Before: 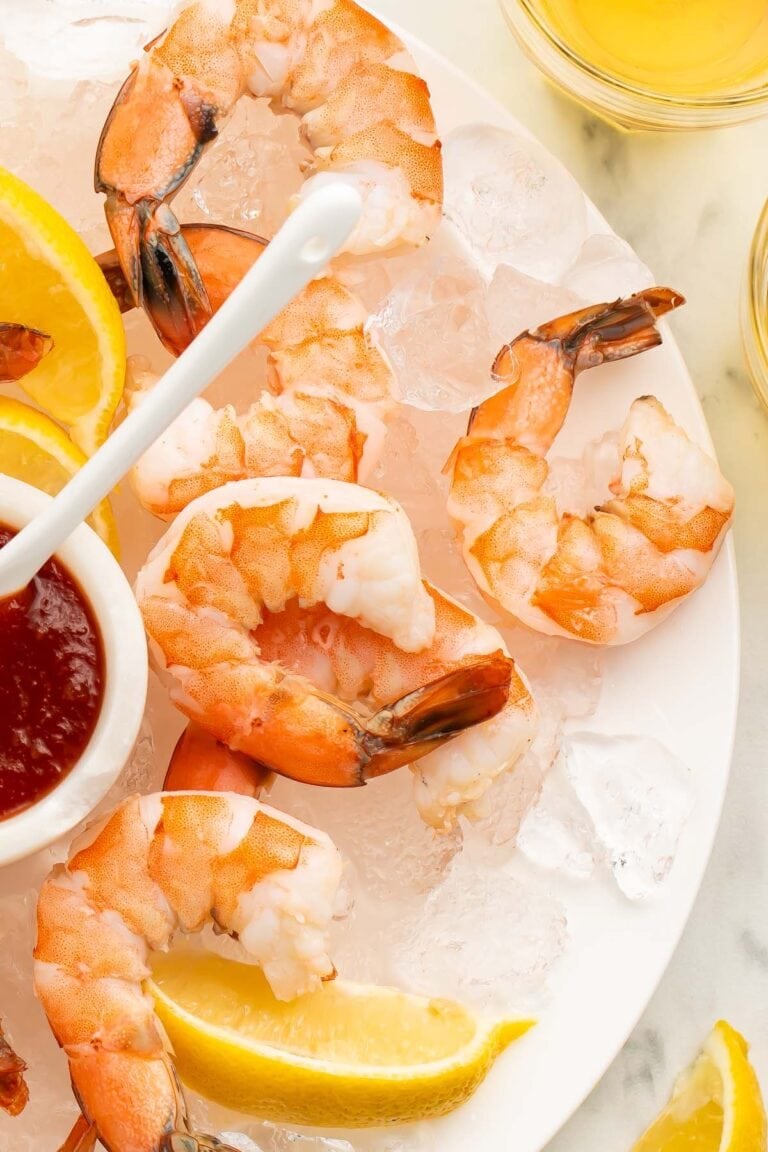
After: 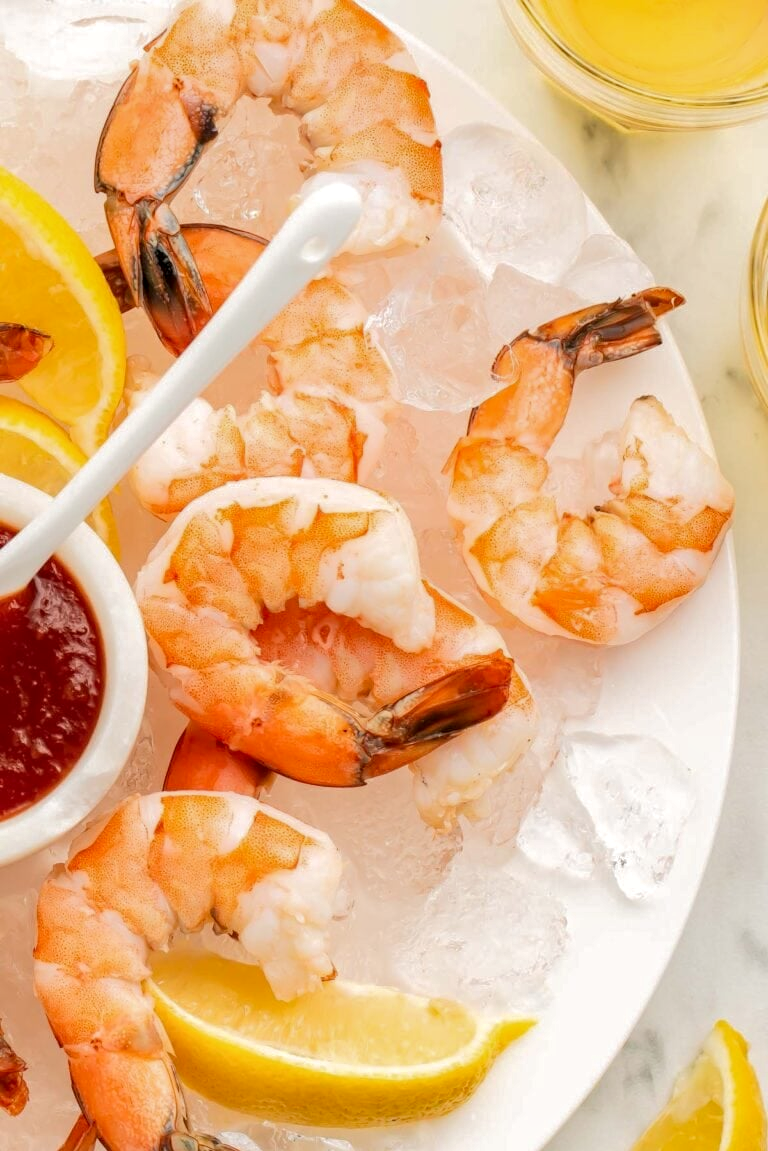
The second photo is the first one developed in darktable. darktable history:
base curve: curves: ch0 [(0, 0) (0.235, 0.266) (0.503, 0.496) (0.786, 0.72) (1, 1)]
local contrast: on, module defaults
crop: bottom 0.071%
